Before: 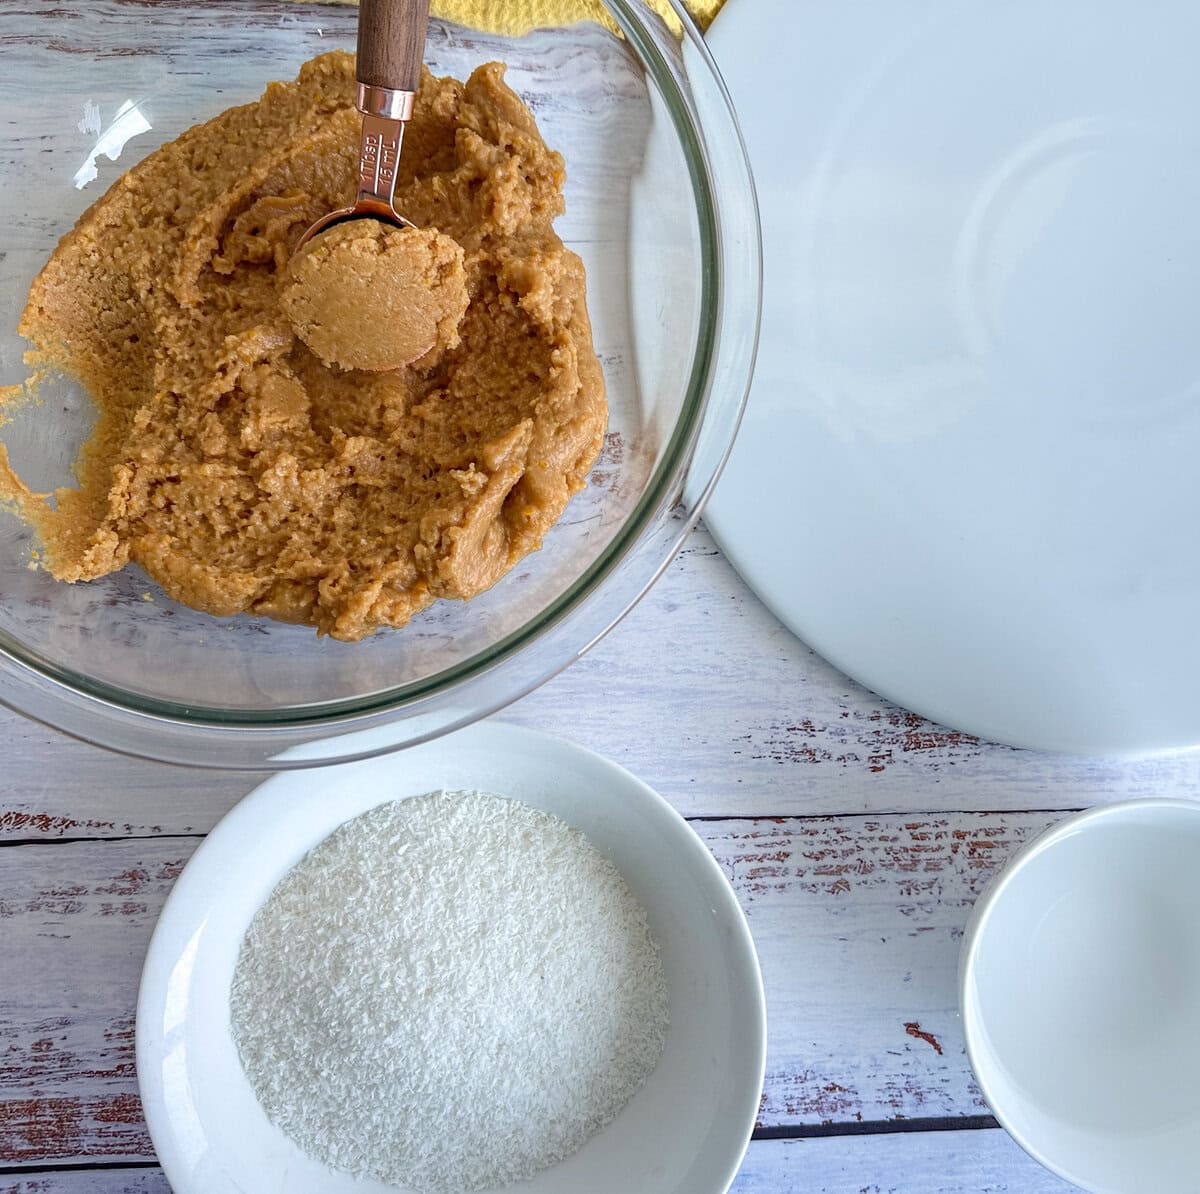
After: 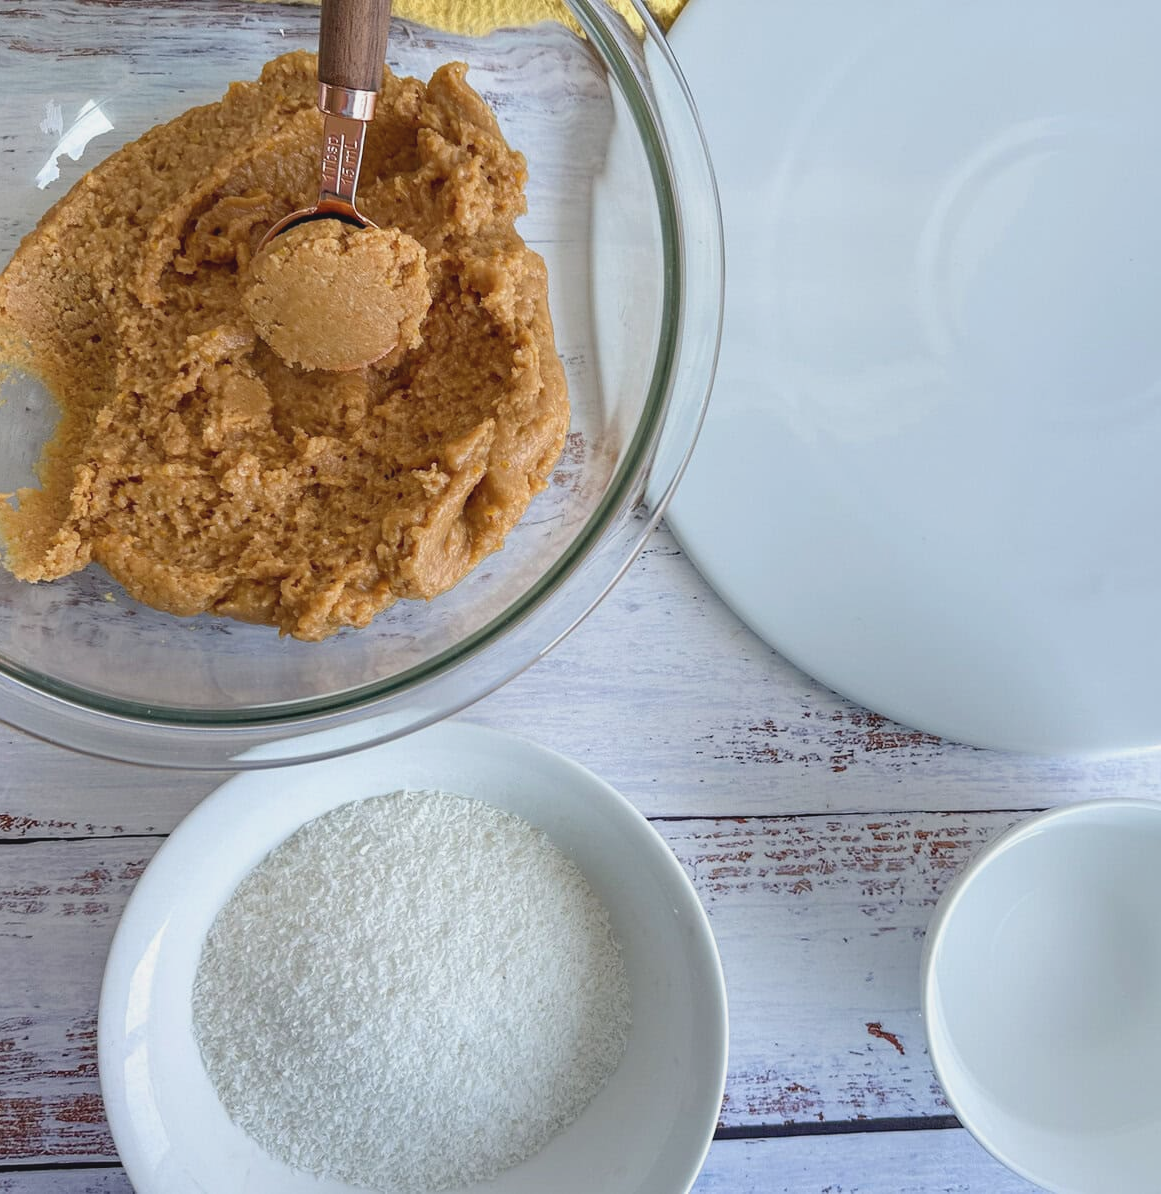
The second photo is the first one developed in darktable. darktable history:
crop and rotate: left 3.238%
contrast brightness saturation: contrast -0.1, saturation -0.1
